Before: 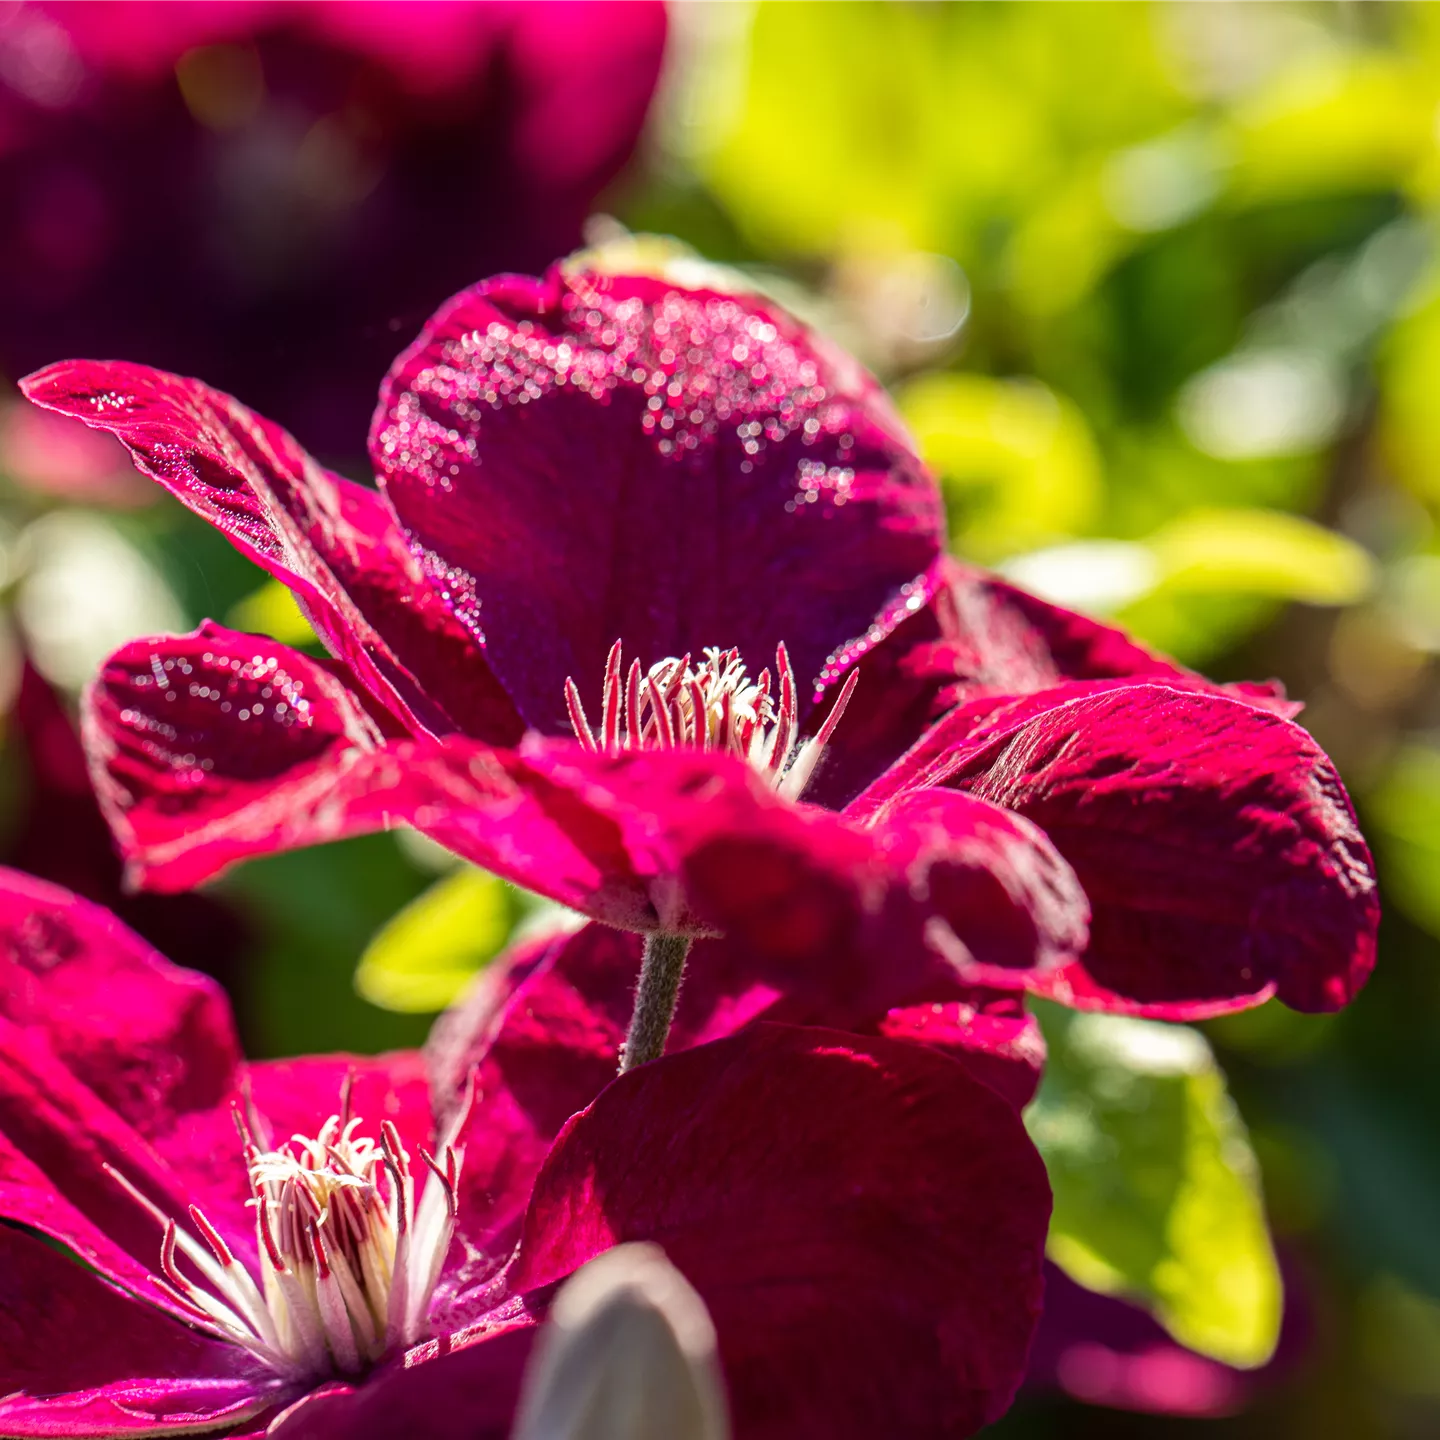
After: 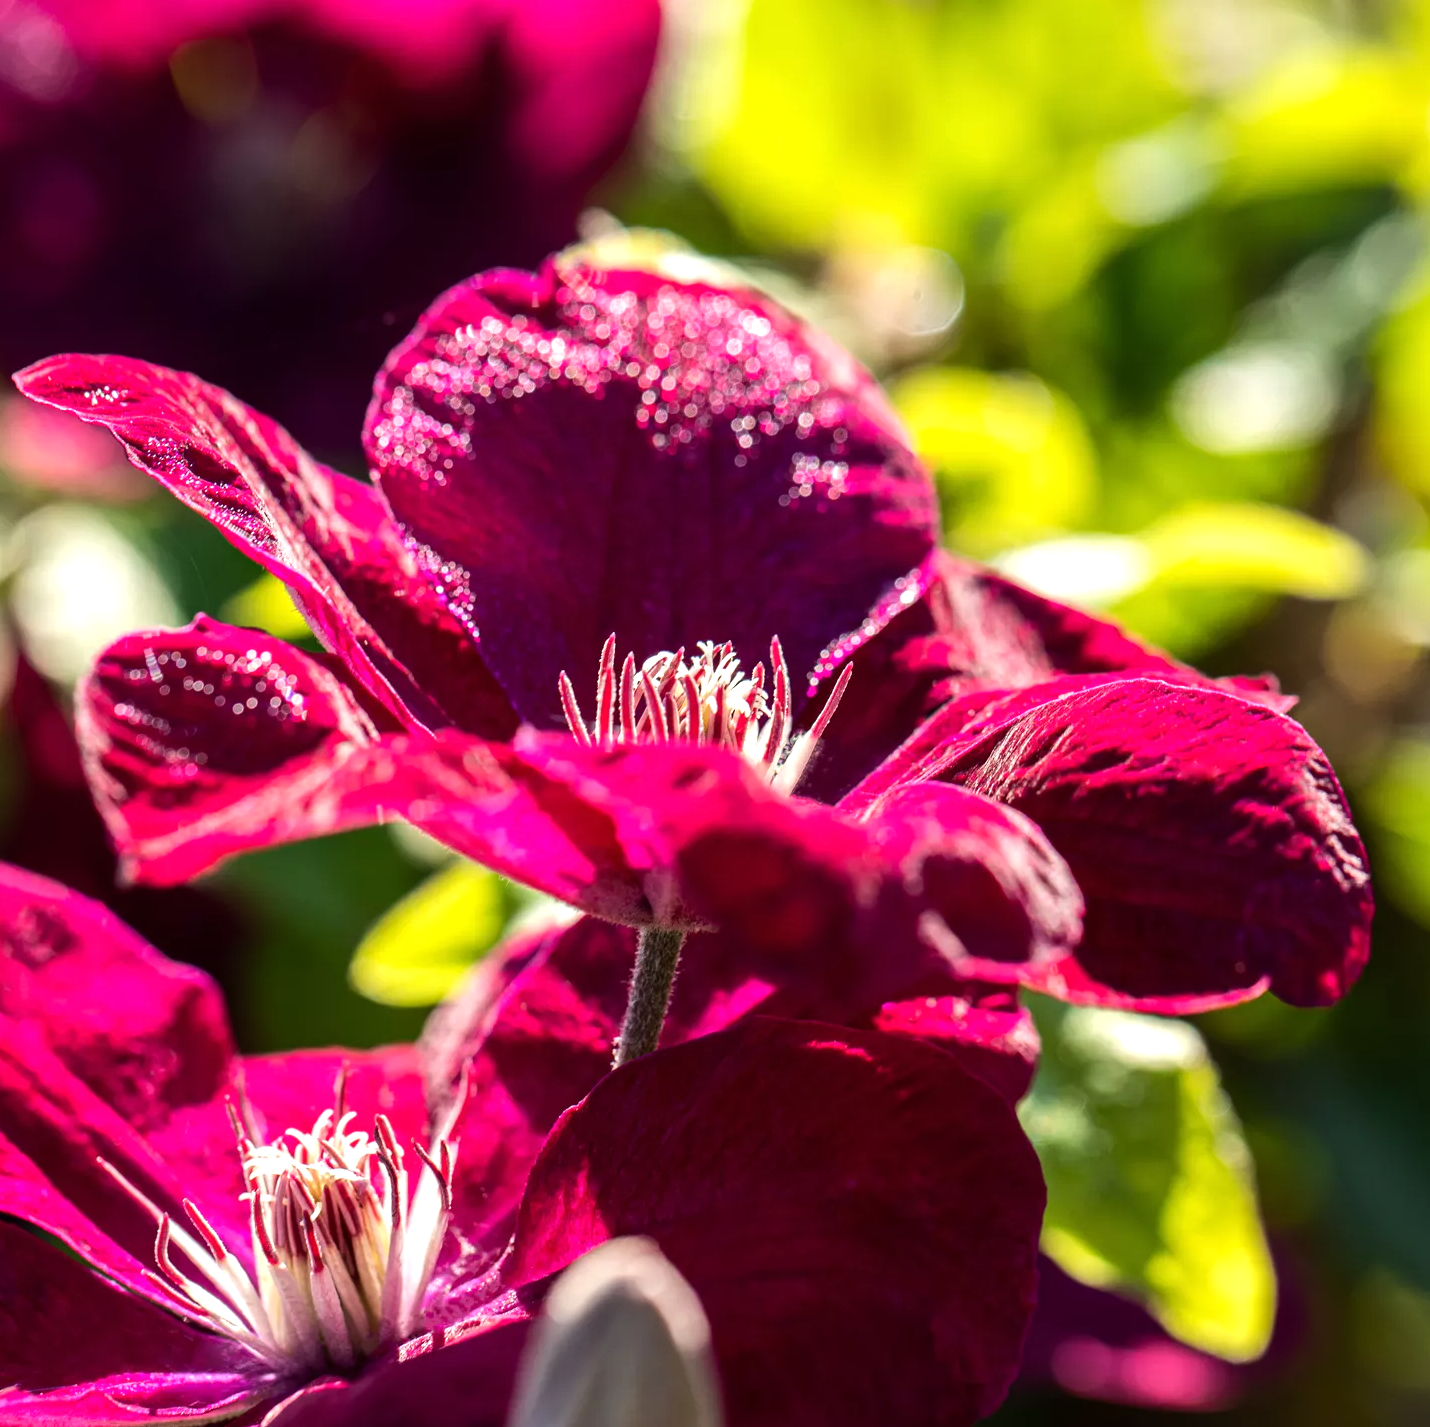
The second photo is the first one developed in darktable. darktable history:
crop: left 0.434%, top 0.485%, right 0.244%, bottom 0.386%
color balance: mode lift, gamma, gain (sRGB)
tone equalizer: -8 EV -0.417 EV, -7 EV -0.389 EV, -6 EV -0.333 EV, -5 EV -0.222 EV, -3 EV 0.222 EV, -2 EV 0.333 EV, -1 EV 0.389 EV, +0 EV 0.417 EV, edges refinement/feathering 500, mask exposure compensation -1.57 EV, preserve details no
